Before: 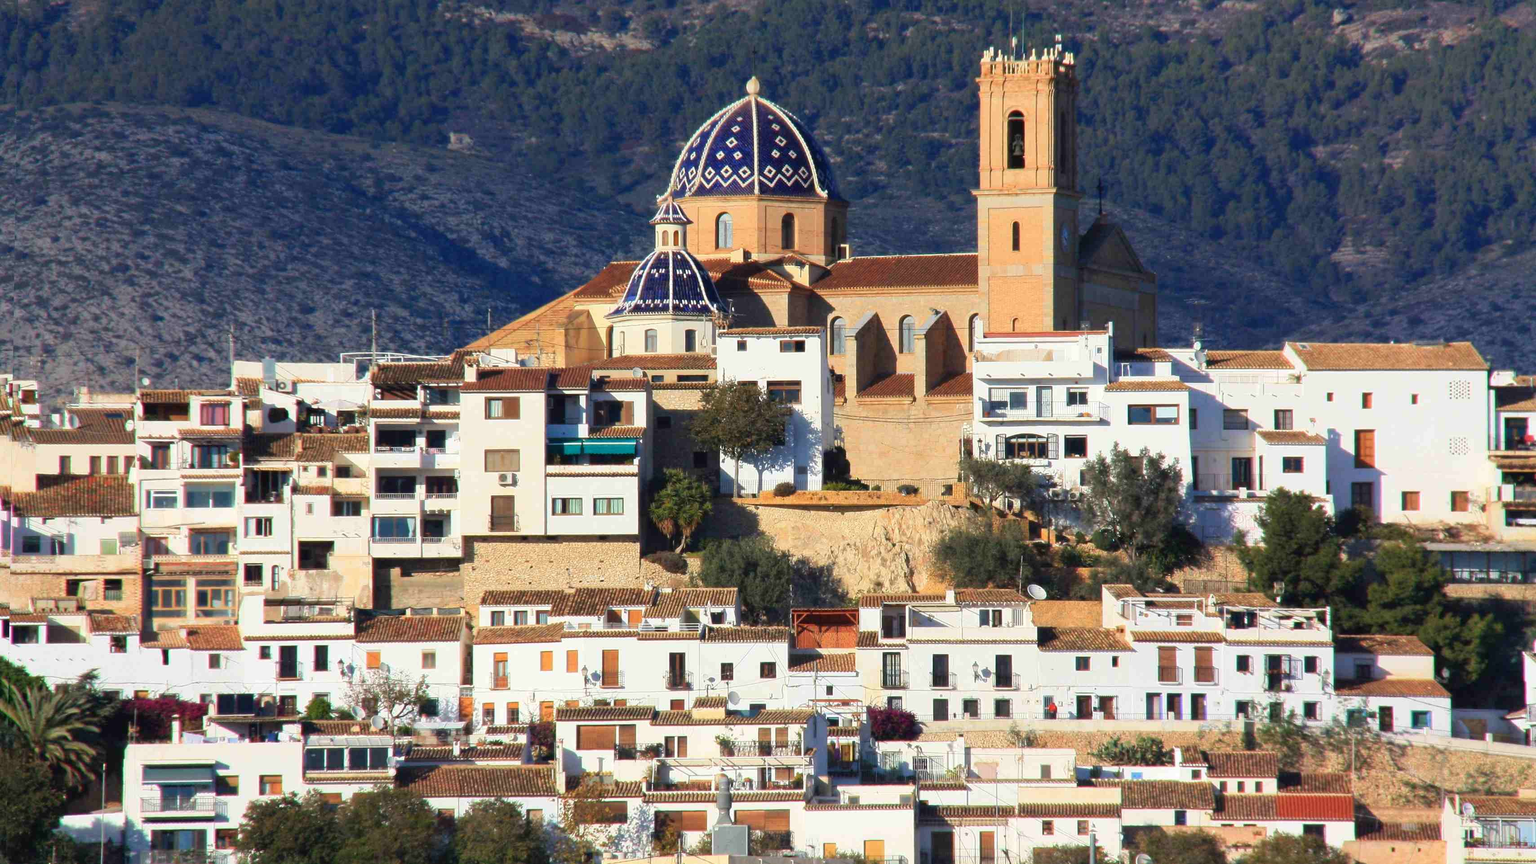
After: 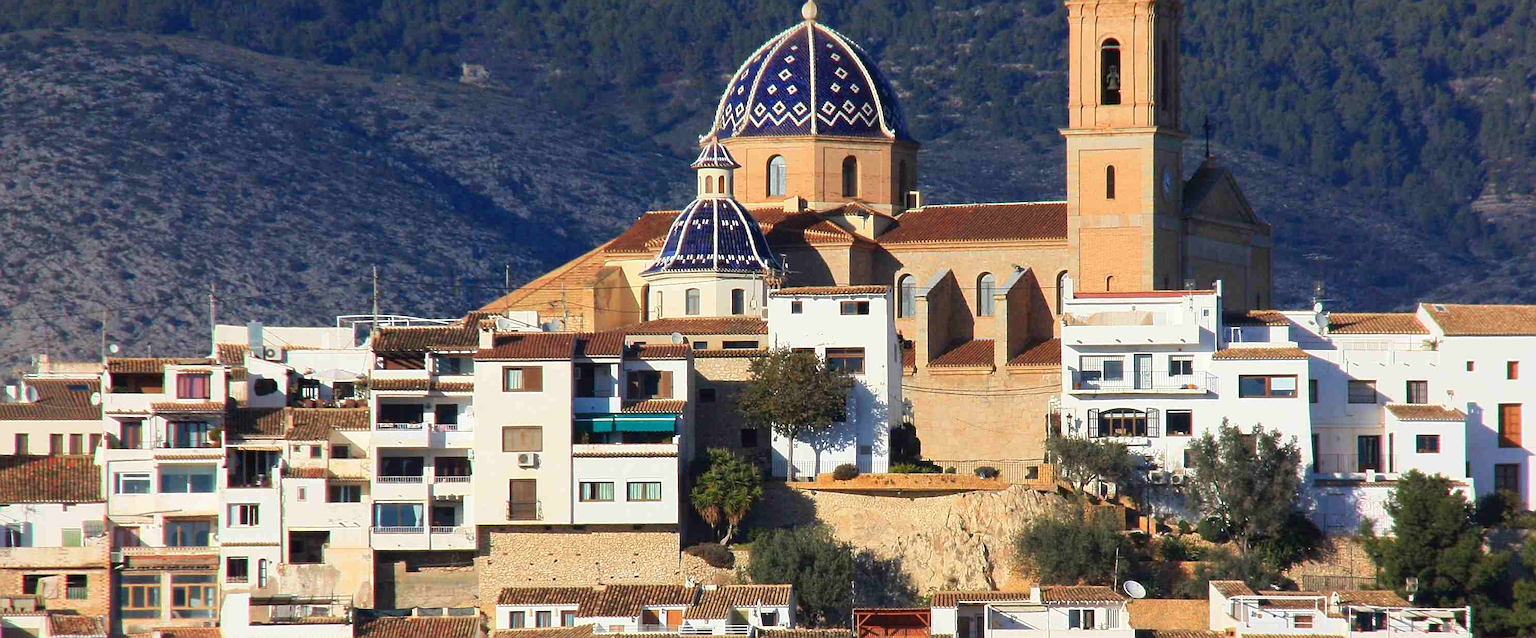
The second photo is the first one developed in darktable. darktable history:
sharpen: on, module defaults
crop: left 3.015%, top 8.969%, right 9.647%, bottom 26.457%
